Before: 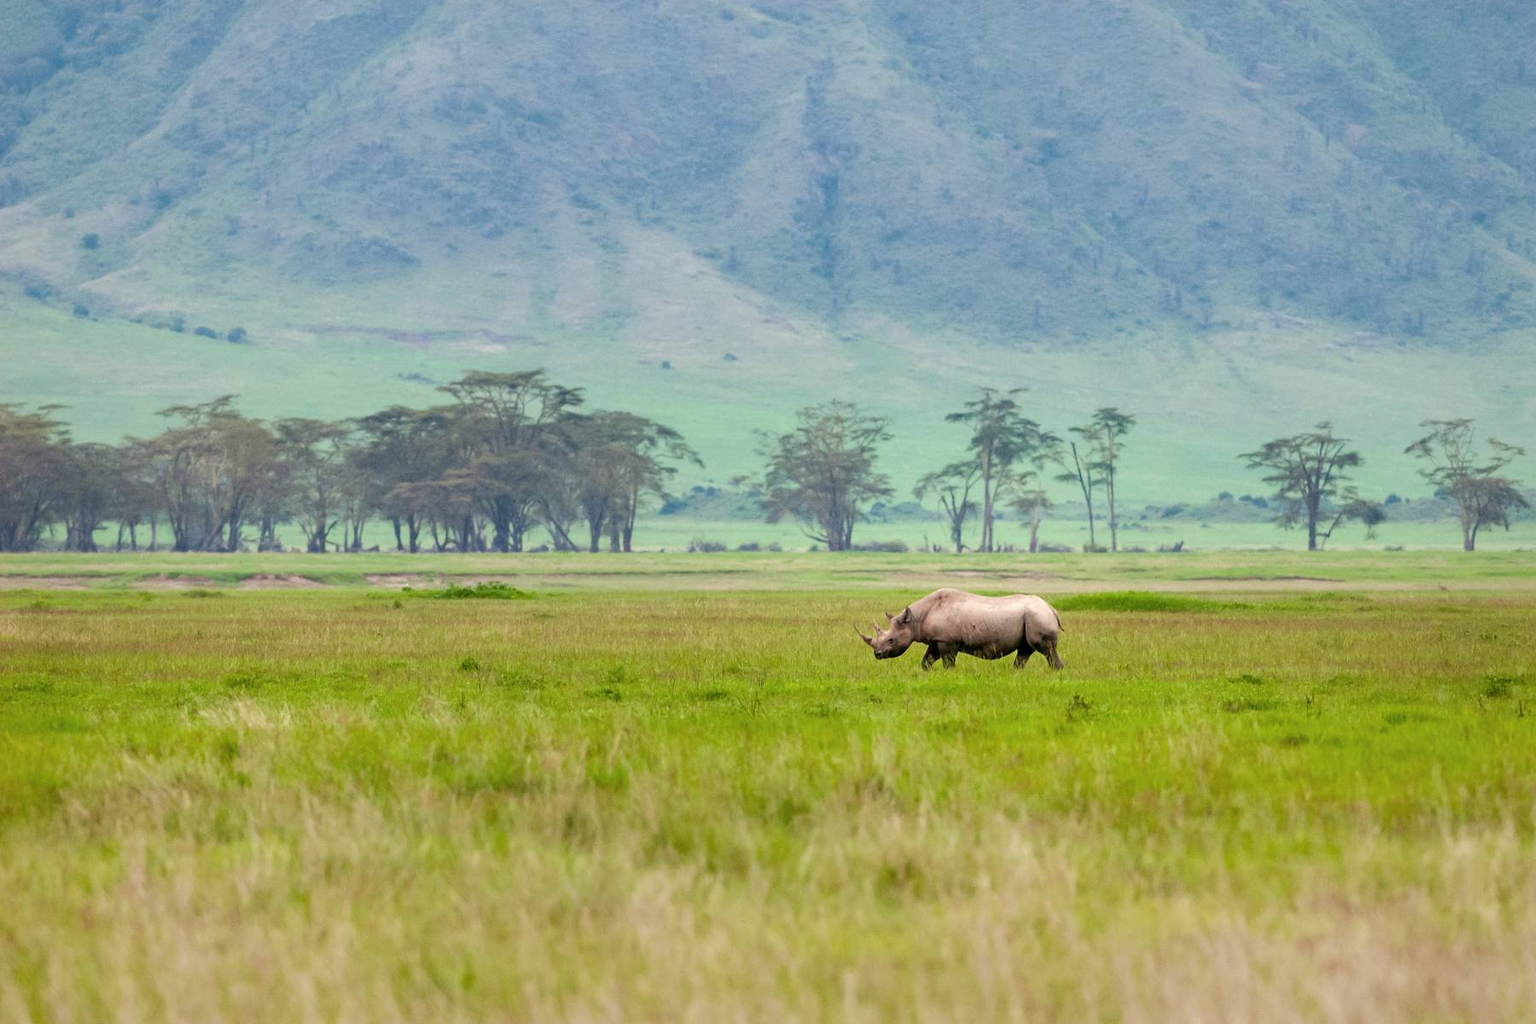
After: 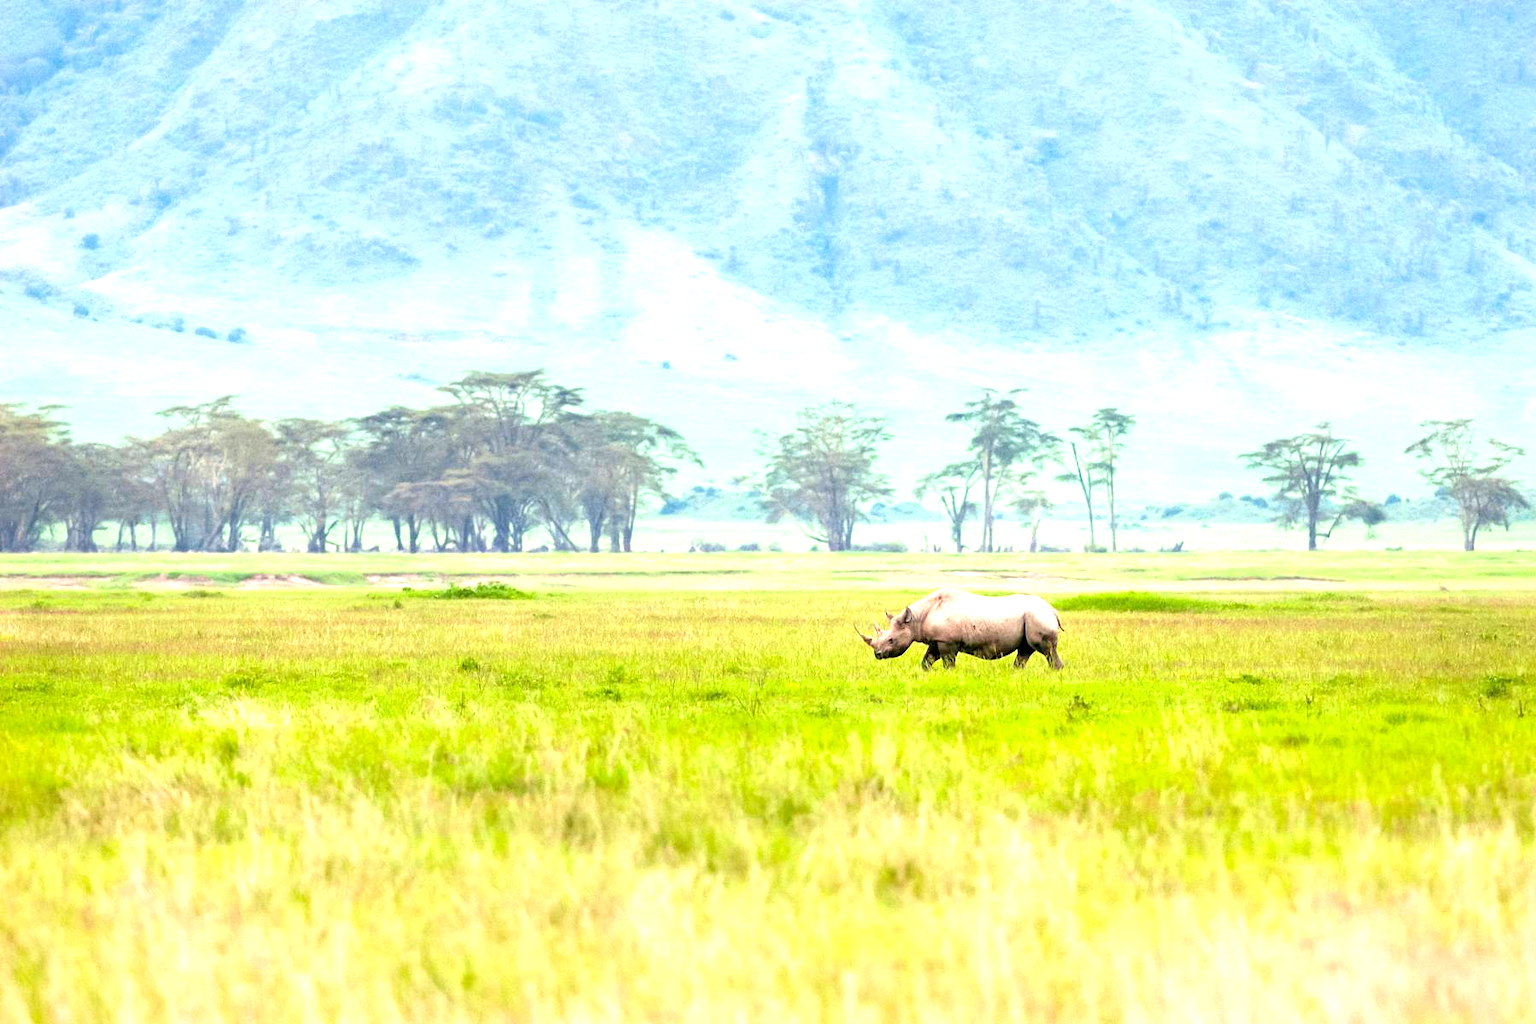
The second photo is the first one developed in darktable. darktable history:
color balance rgb: perceptual saturation grading › global saturation 0.567%, global vibrance 14.327%
exposure: black level correction 0.001, exposure 1.398 EV, compensate exposure bias true, compensate highlight preservation false
